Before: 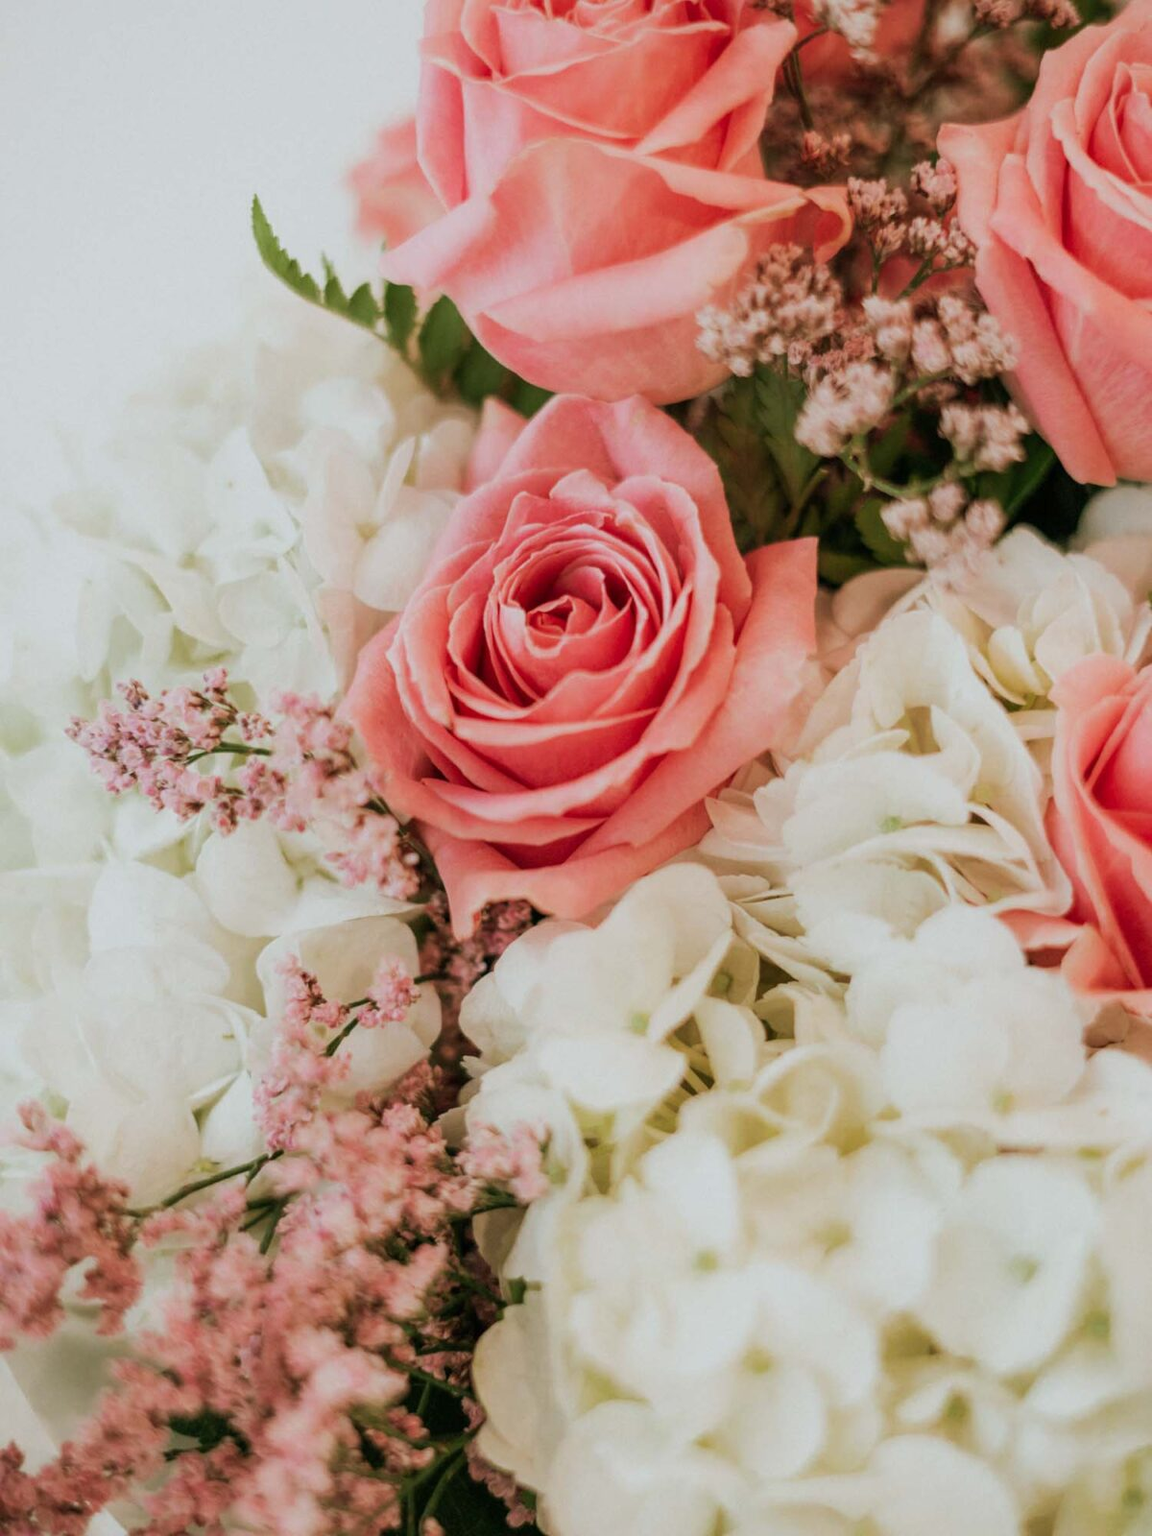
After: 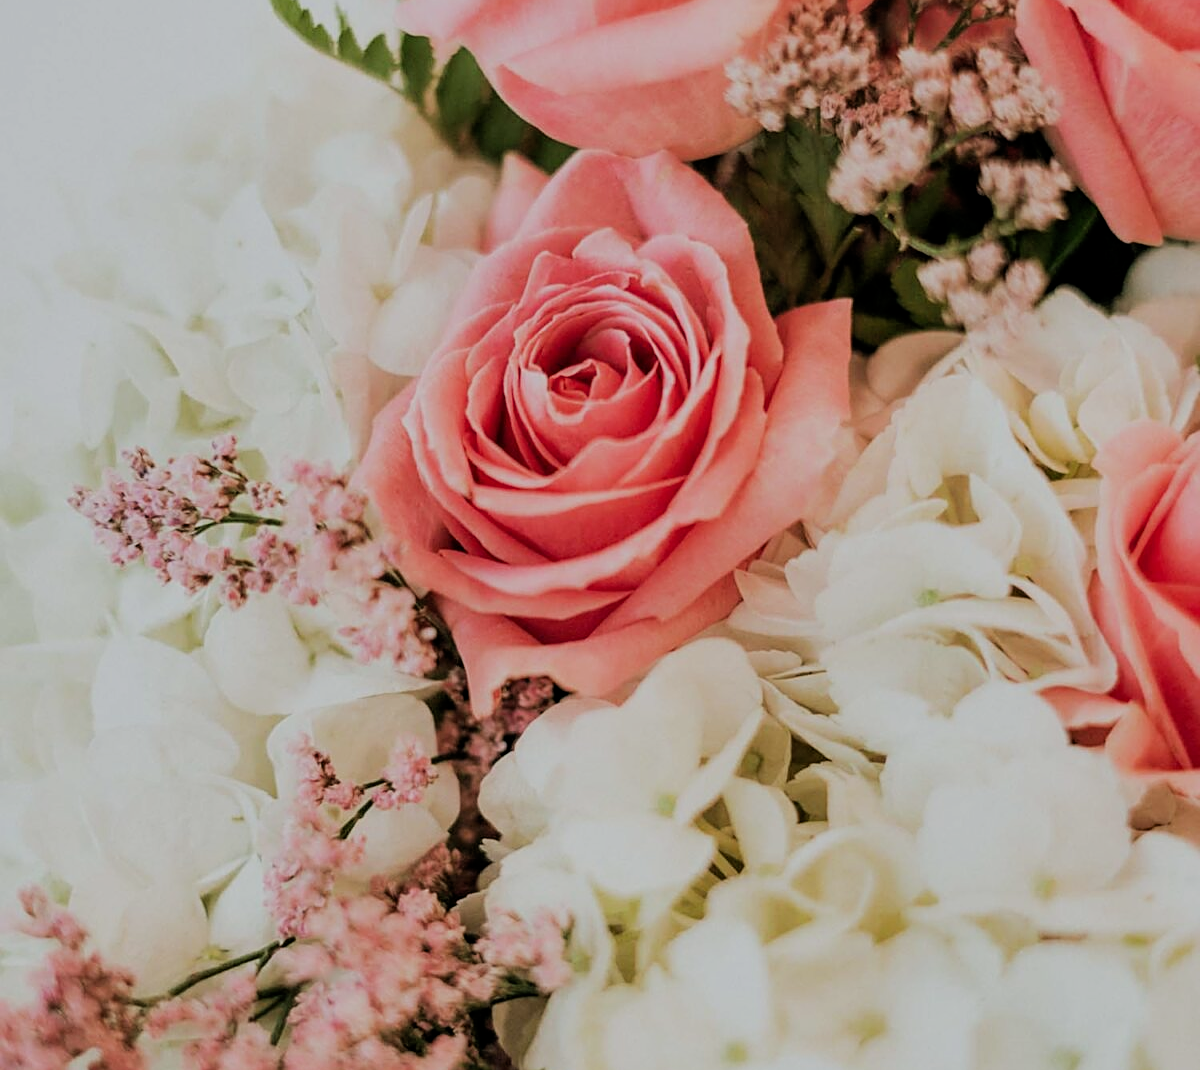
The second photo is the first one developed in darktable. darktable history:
crop: top 16.368%, bottom 16.704%
sharpen: radius 1.925
filmic rgb: middle gray luminance 28.82%, black relative exposure -10.39 EV, white relative exposure 5.51 EV, target black luminance 0%, hardness 3.93, latitude 1.21%, contrast 1.122, highlights saturation mix 4.14%, shadows ↔ highlights balance 14.8%
shadows and highlights: shadows 29.3, highlights -29.29, highlights color adjustment 46.38%, low approximation 0.01, soften with gaussian
